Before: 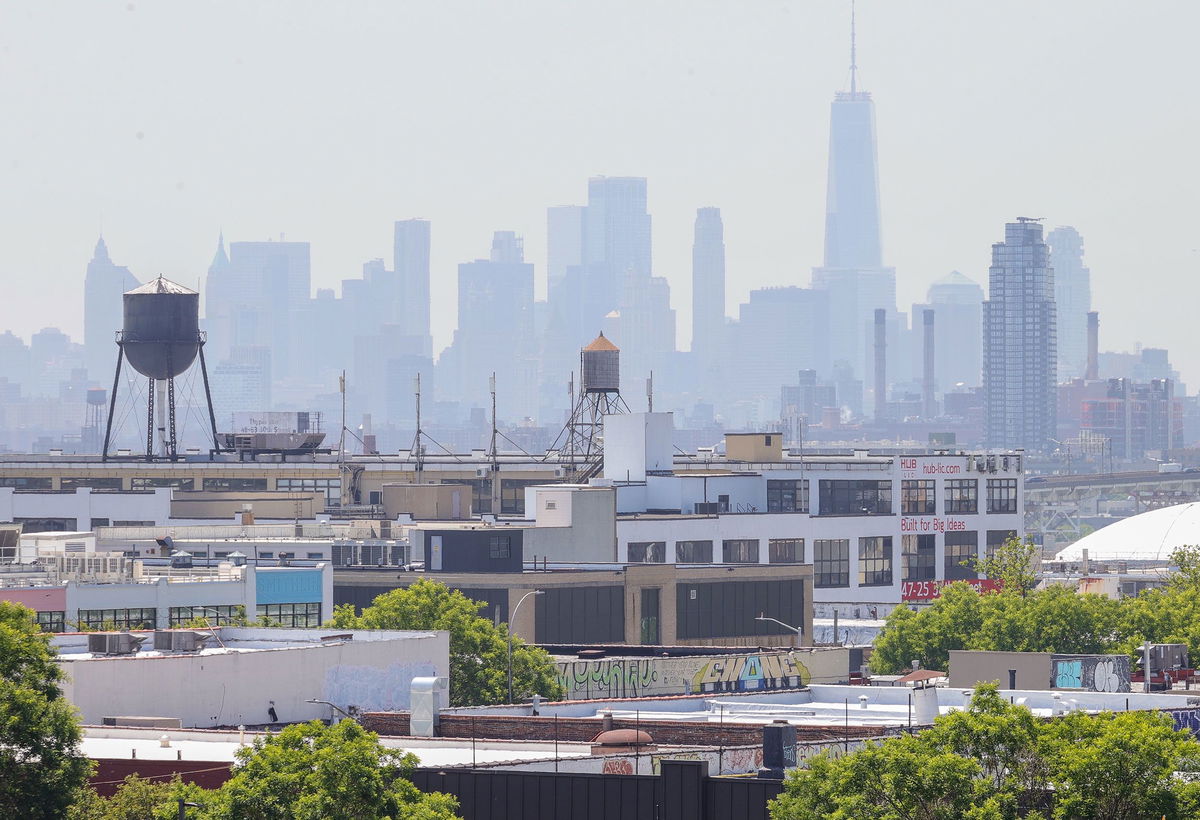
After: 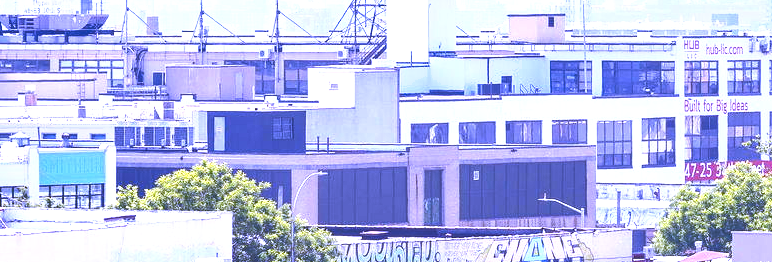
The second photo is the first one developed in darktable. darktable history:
crop: left 18.091%, top 51.13%, right 17.525%, bottom 16.85%
white balance: red 0.98, blue 1.61
exposure: black level correction 0, exposure 1.45 EV, compensate exposure bias true, compensate highlight preservation false
shadows and highlights: shadows 32, highlights -32, soften with gaussian
